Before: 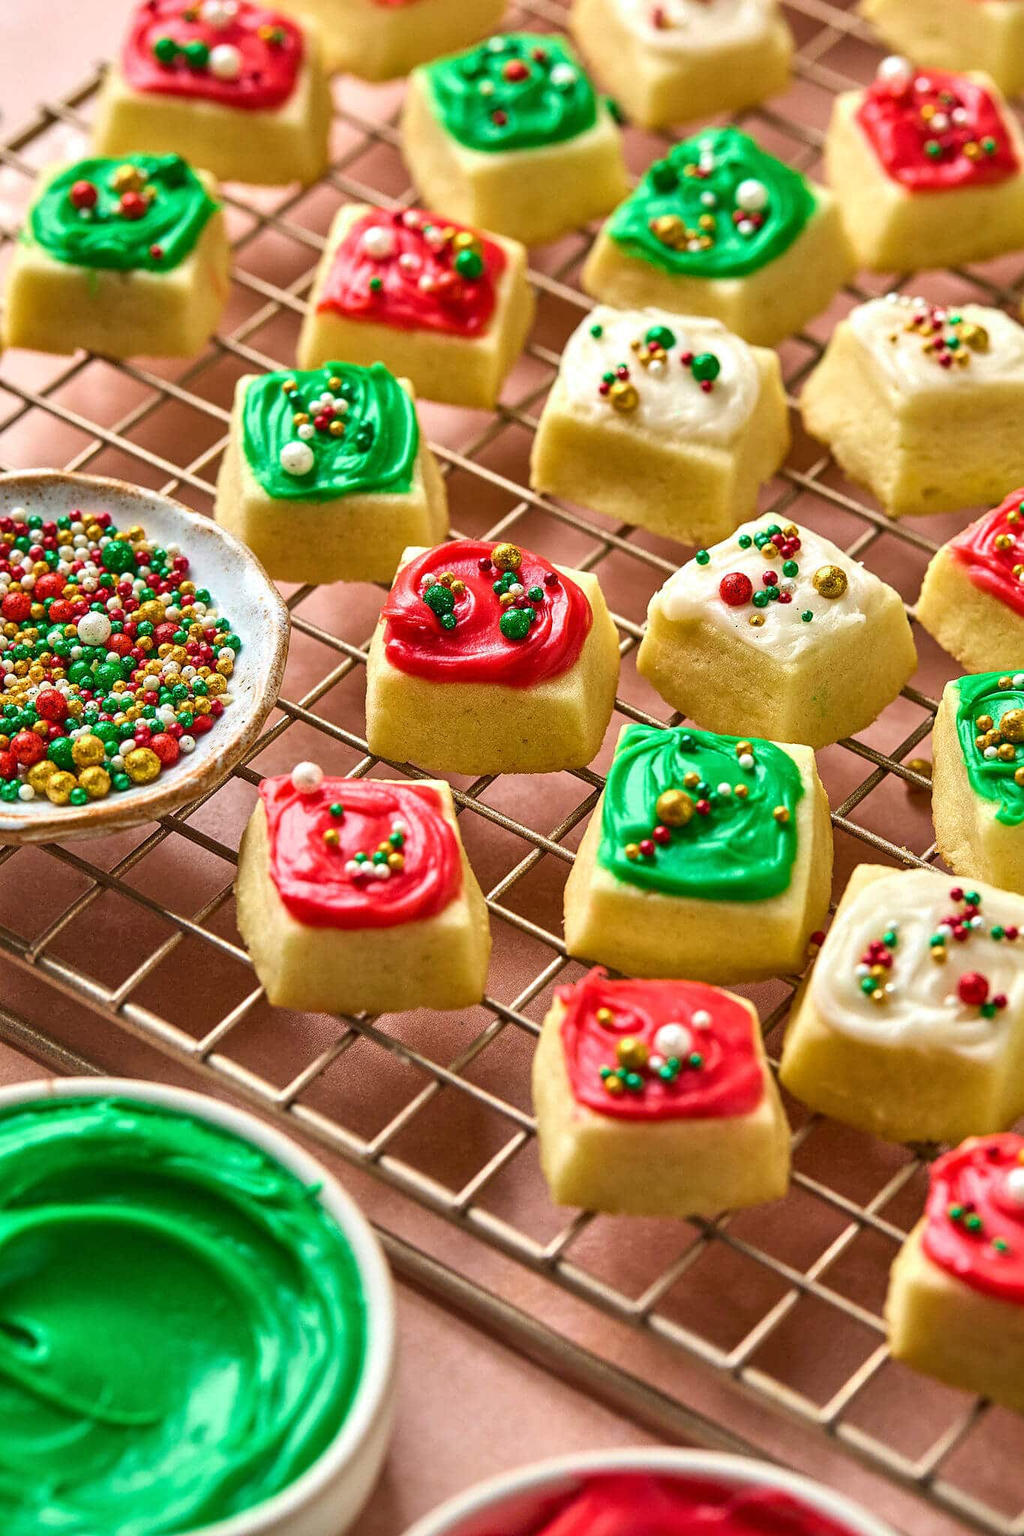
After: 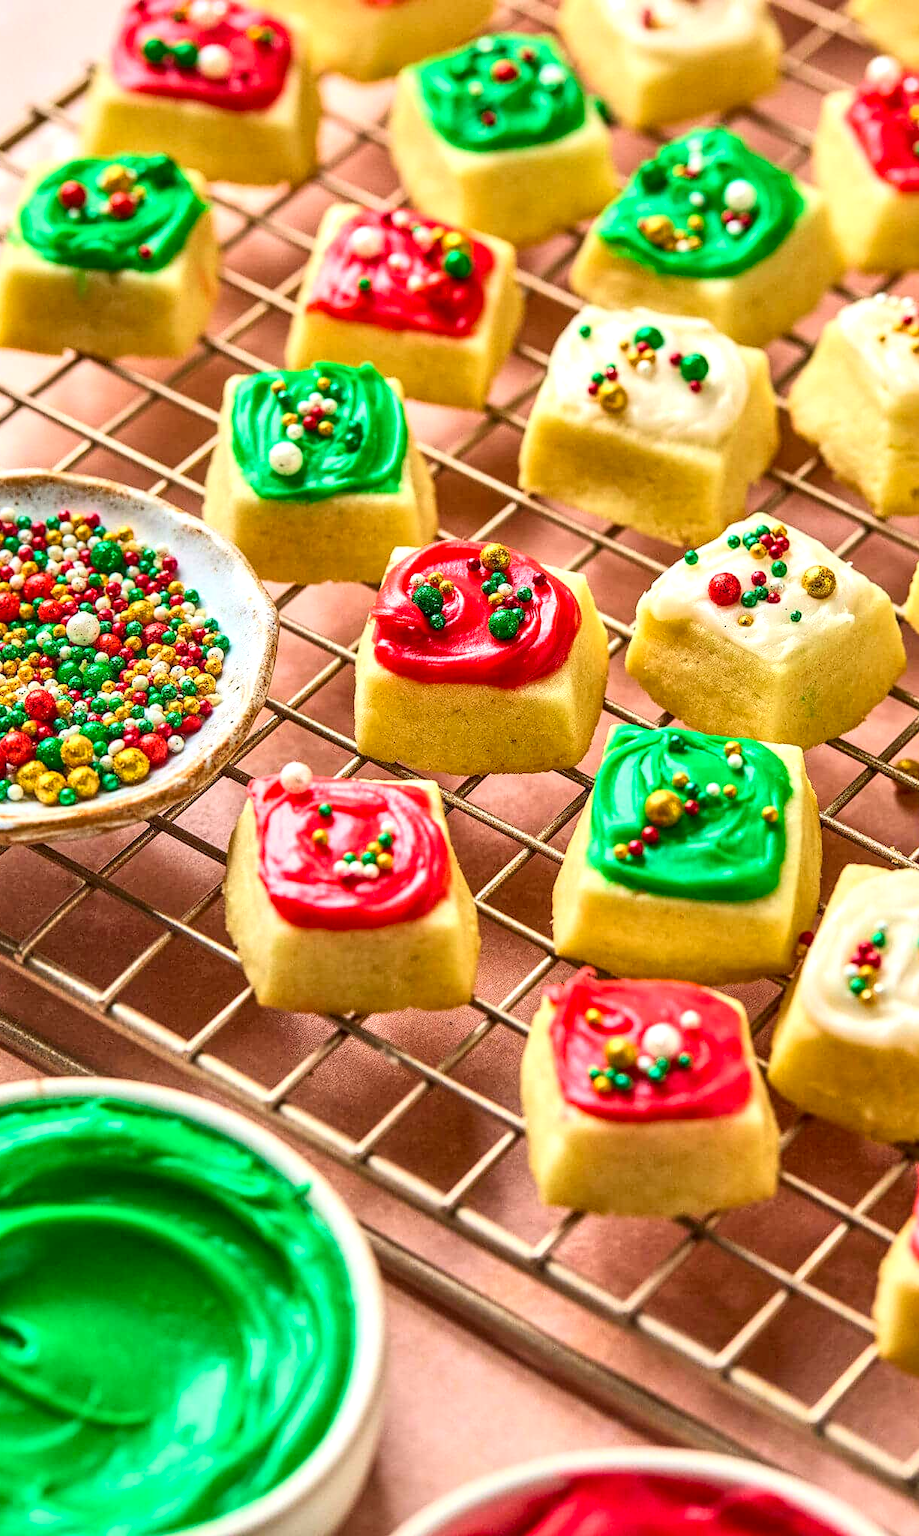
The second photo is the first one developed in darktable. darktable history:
crop and rotate: left 1.155%, right 8.966%
local contrast: detail 130%
contrast brightness saturation: contrast 0.202, brightness 0.167, saturation 0.226
